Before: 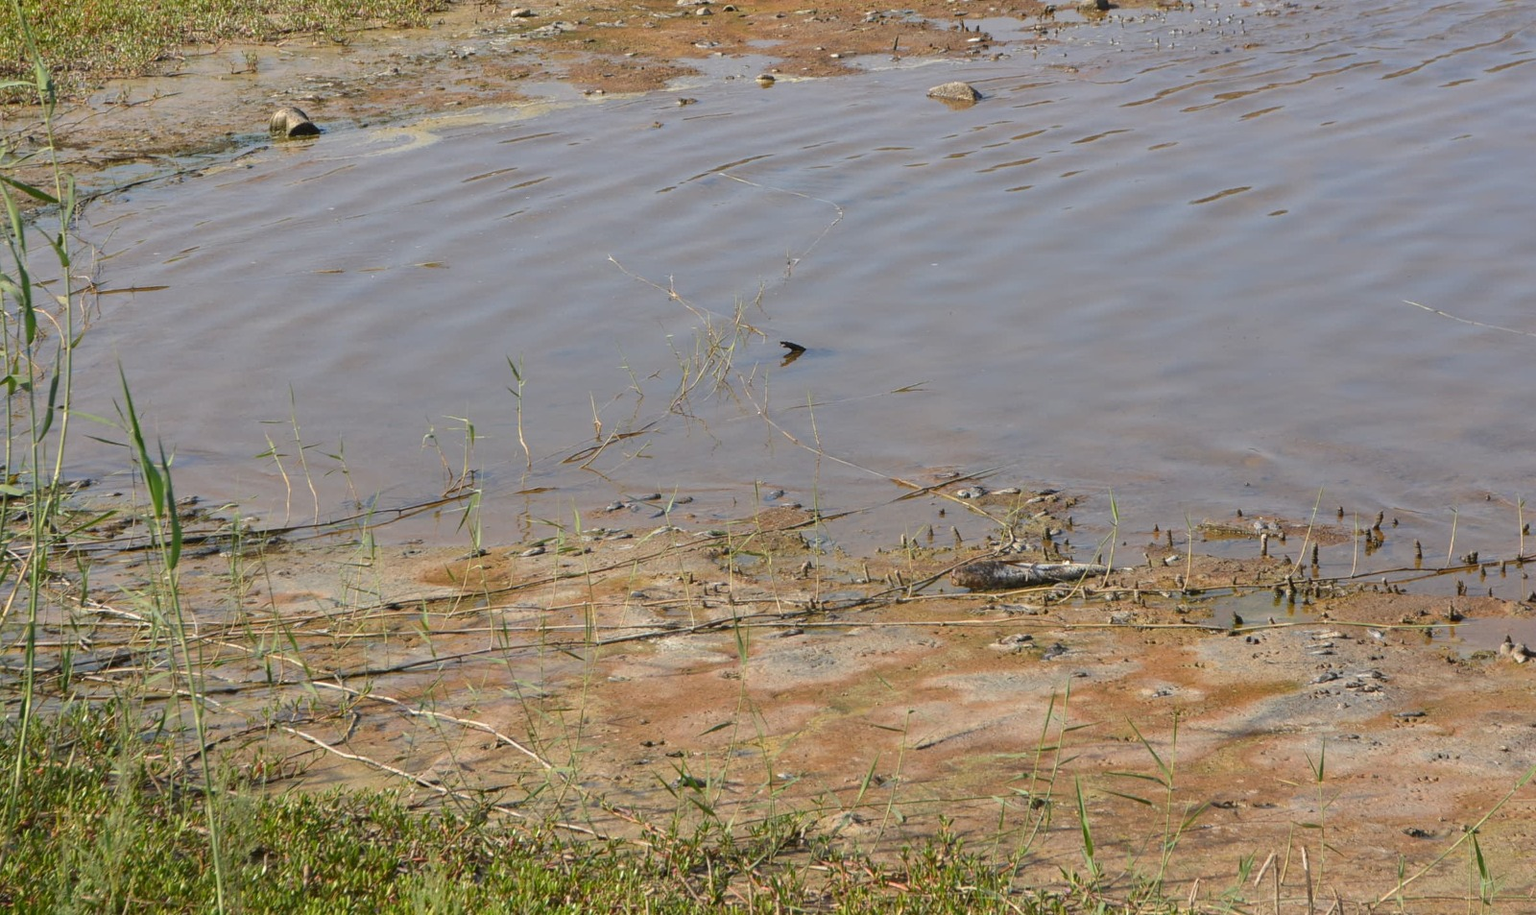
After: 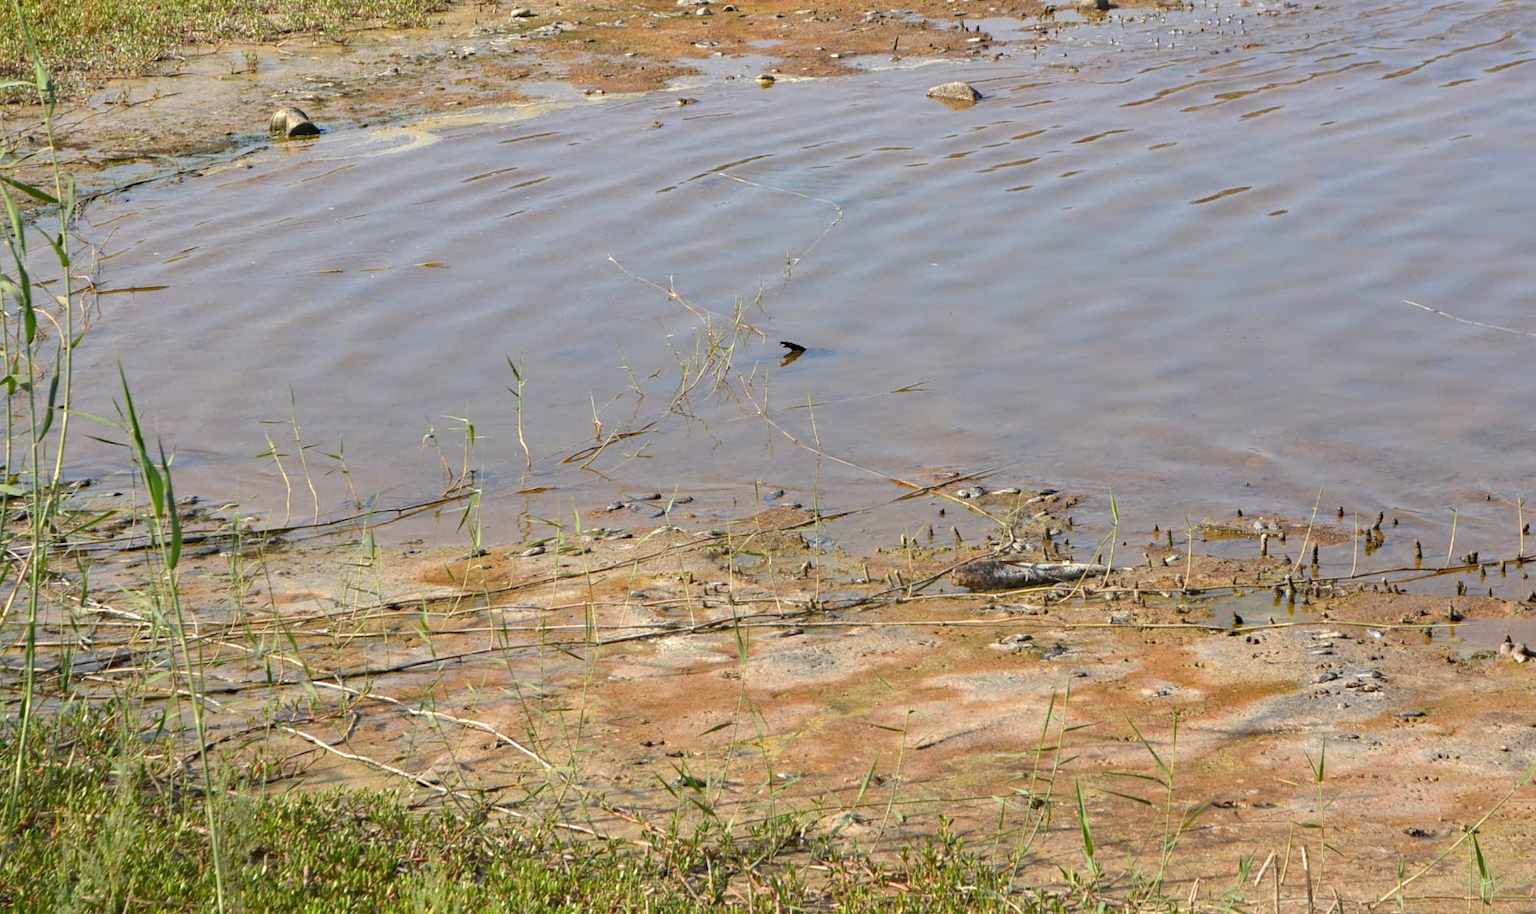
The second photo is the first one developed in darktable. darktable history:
haze removal: adaptive false
tone equalizer: -8 EV -0.407 EV, -7 EV -0.396 EV, -6 EV -0.37 EV, -5 EV -0.232 EV, -3 EV 0.21 EV, -2 EV 0.304 EV, -1 EV 0.374 EV, +0 EV 0.408 EV, smoothing diameter 24.96%, edges refinement/feathering 9.21, preserve details guided filter
